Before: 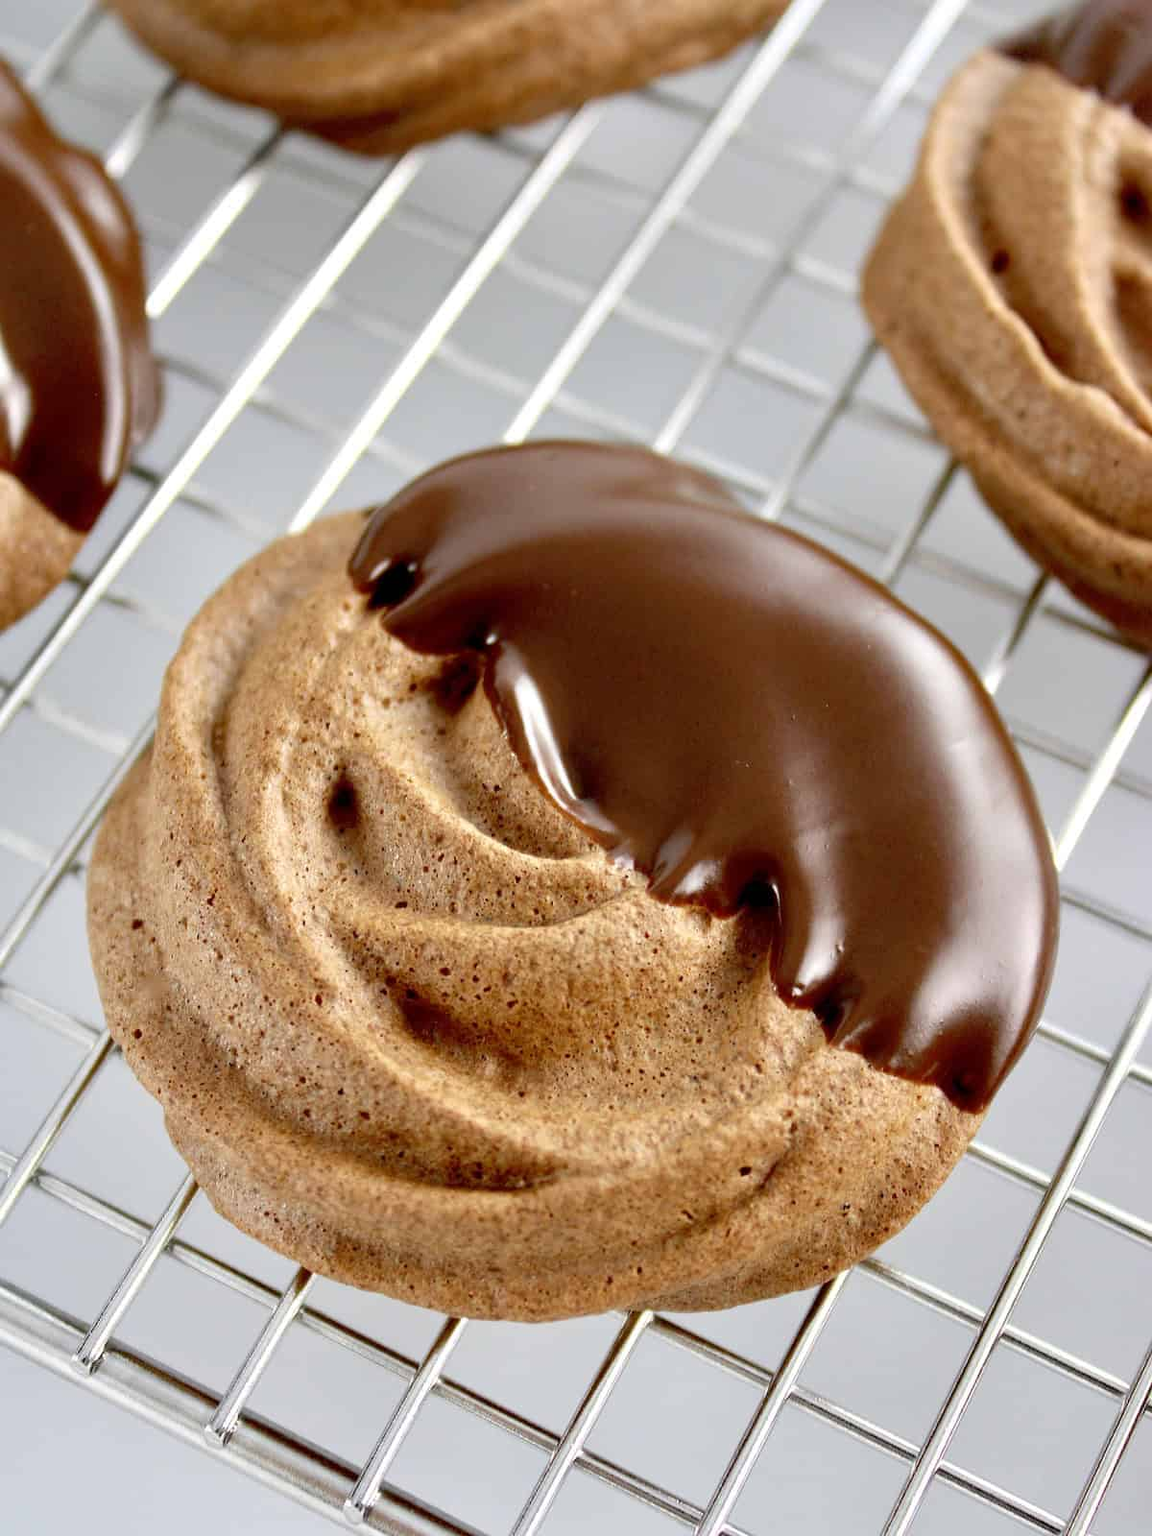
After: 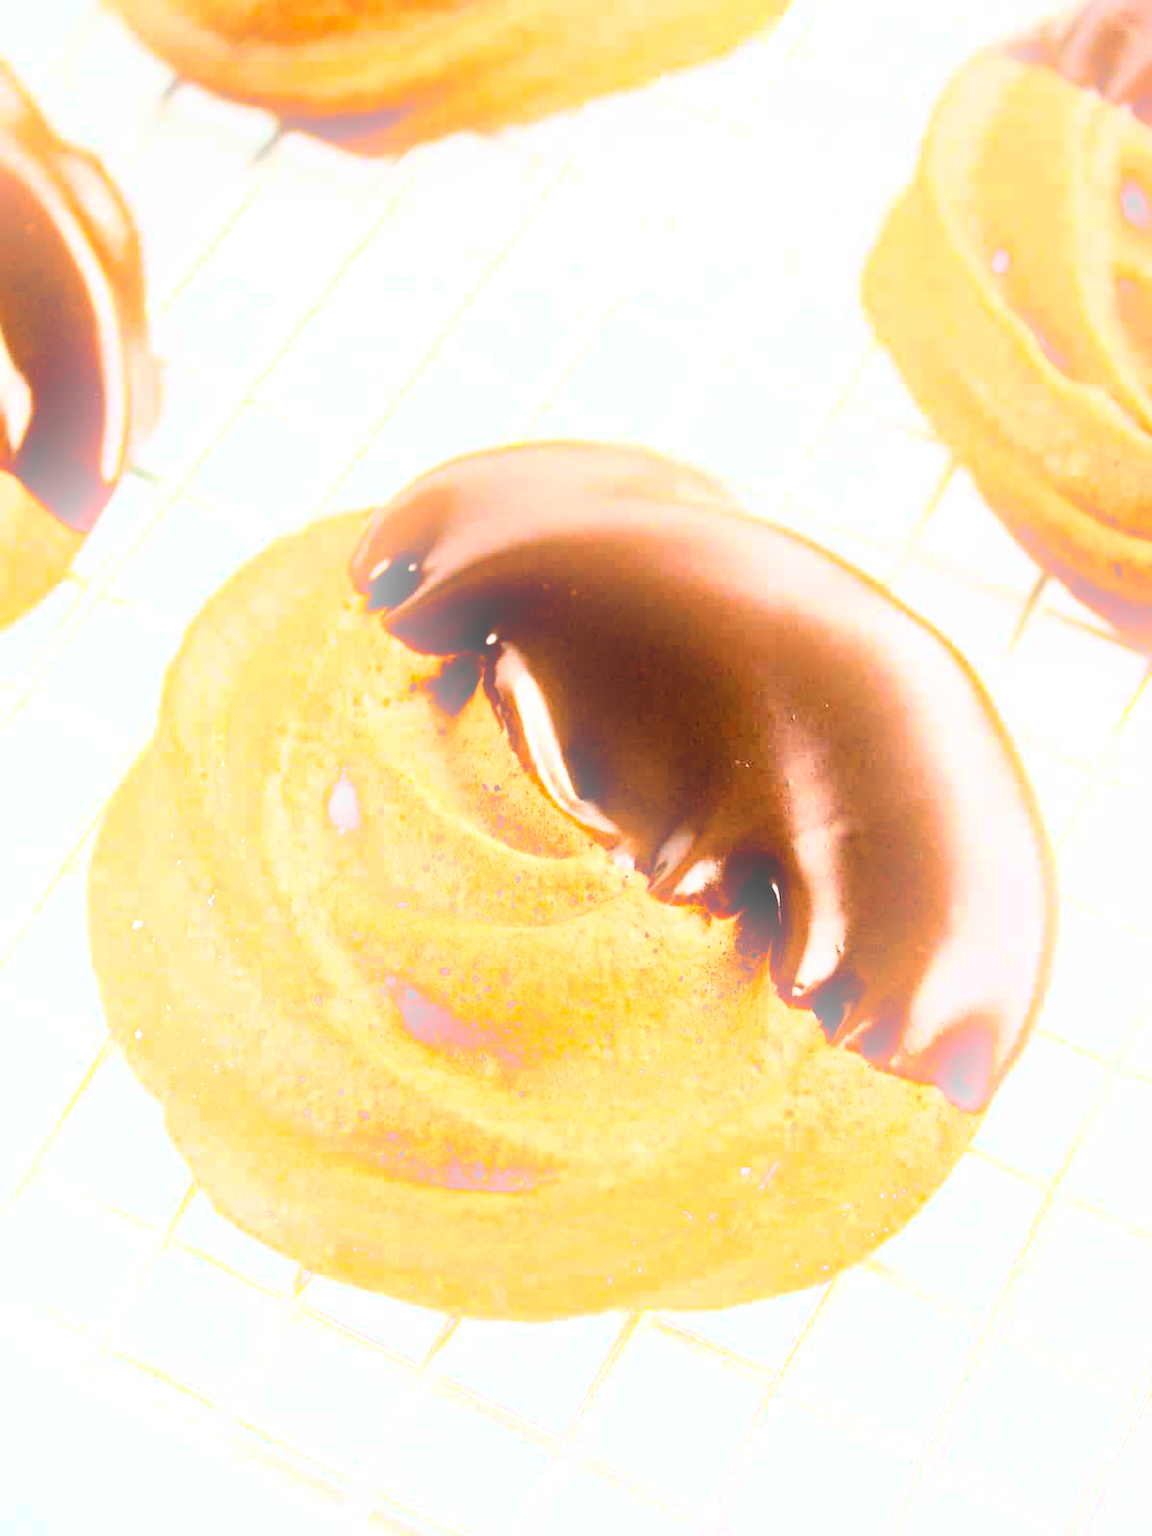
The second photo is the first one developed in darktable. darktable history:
rgb curve: curves: ch0 [(0, 0) (0.21, 0.15) (0.24, 0.21) (0.5, 0.75) (0.75, 0.96) (0.89, 0.99) (1, 1)]; ch1 [(0, 0.02) (0.21, 0.13) (0.25, 0.2) (0.5, 0.67) (0.75, 0.9) (0.89, 0.97) (1, 1)]; ch2 [(0, 0.02) (0.21, 0.13) (0.25, 0.2) (0.5, 0.67) (0.75, 0.9) (0.89, 0.97) (1, 1)], compensate middle gray true
bloom: on, module defaults
contrast brightness saturation: contrast 0.2, brightness 0.16, saturation 0.22
